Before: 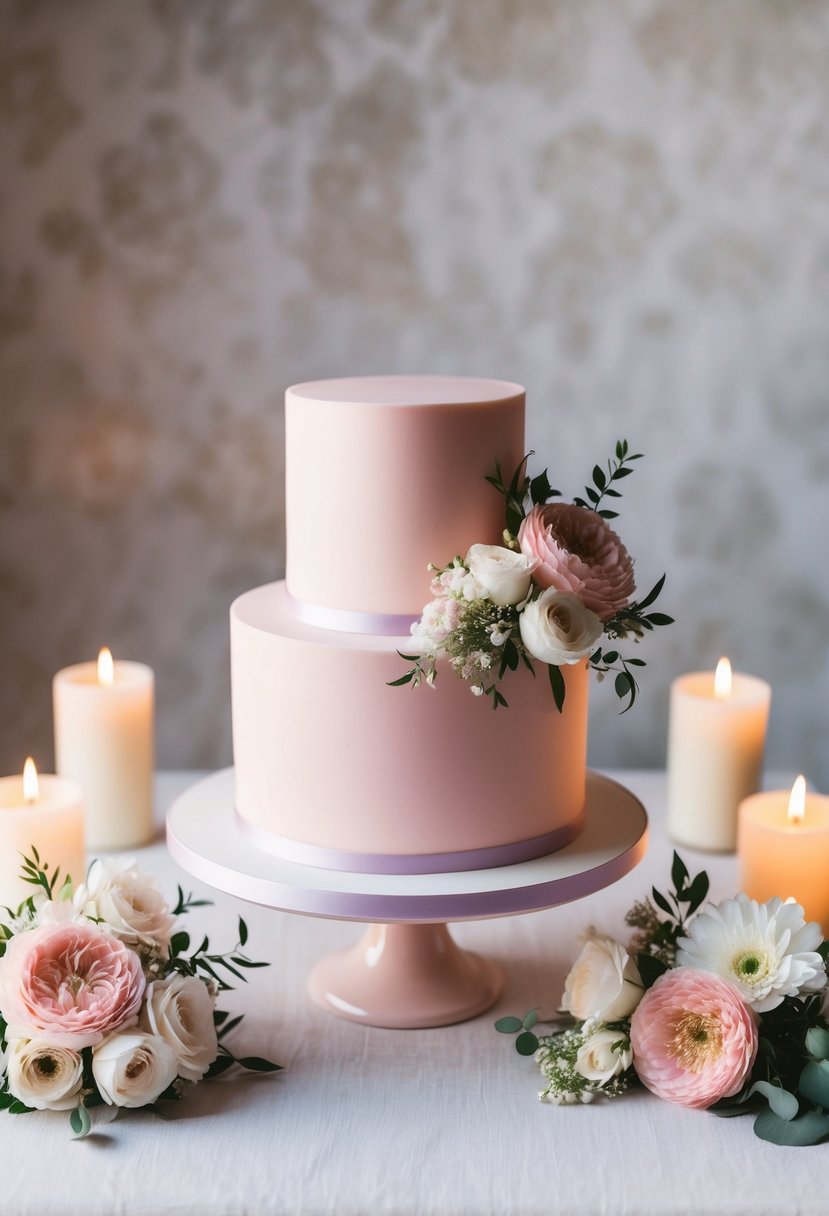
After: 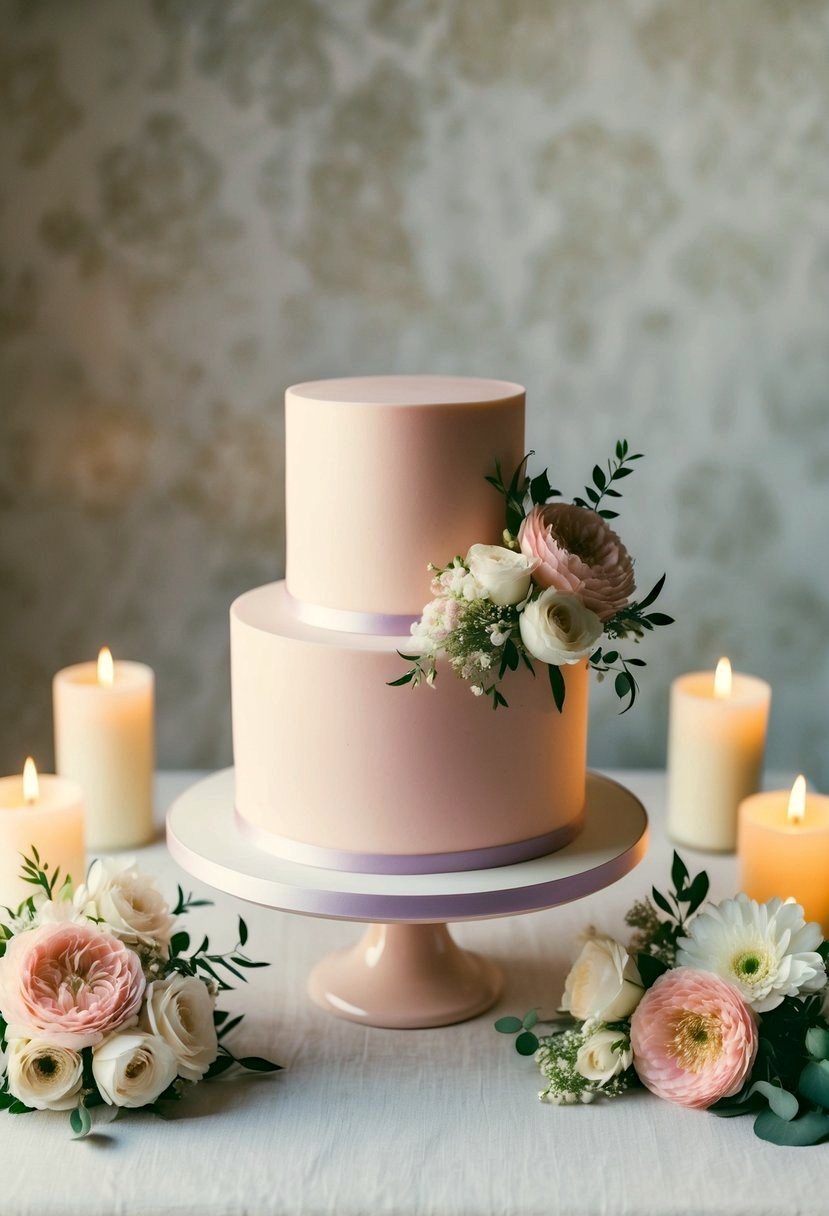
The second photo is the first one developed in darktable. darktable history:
color correction: highlights a* -0.482, highlights b* 9.48, shadows a* -9.48, shadows b* 0.803
haze removal: compatibility mode true, adaptive false
